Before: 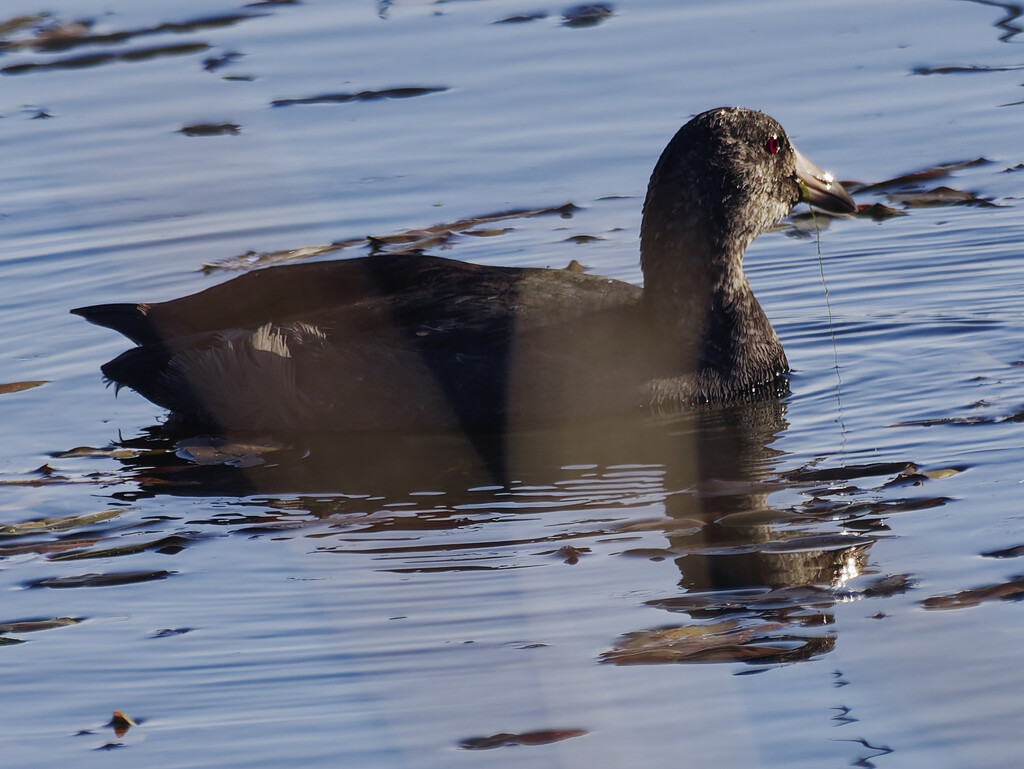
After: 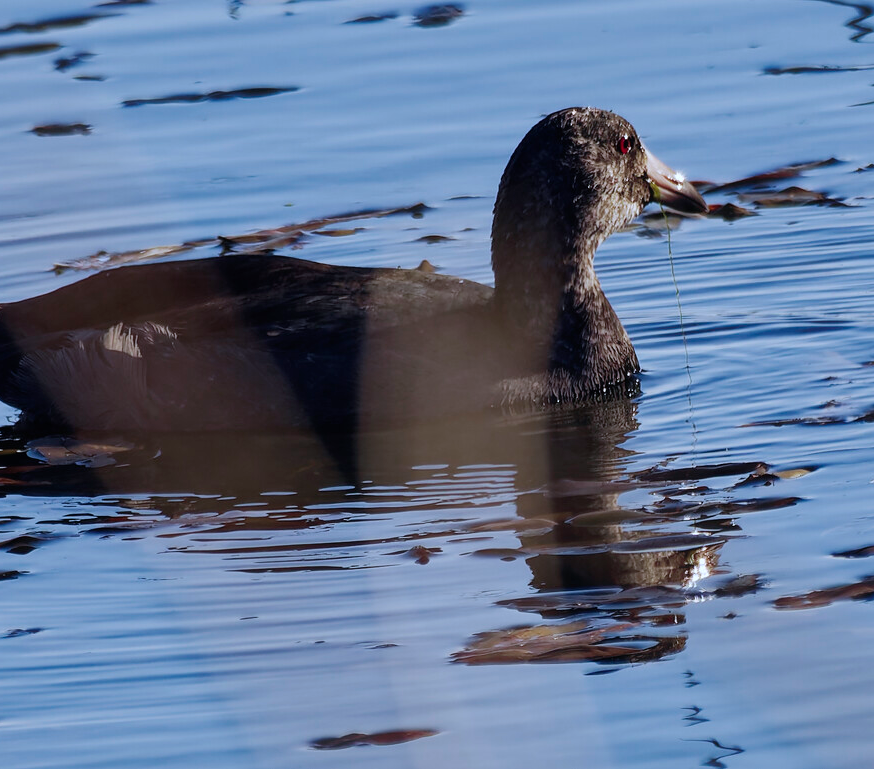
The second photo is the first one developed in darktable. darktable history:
crop and rotate: left 14.584%
color correction: highlights a* -0.772, highlights b* -8.92
white balance: red 0.976, blue 1.04
